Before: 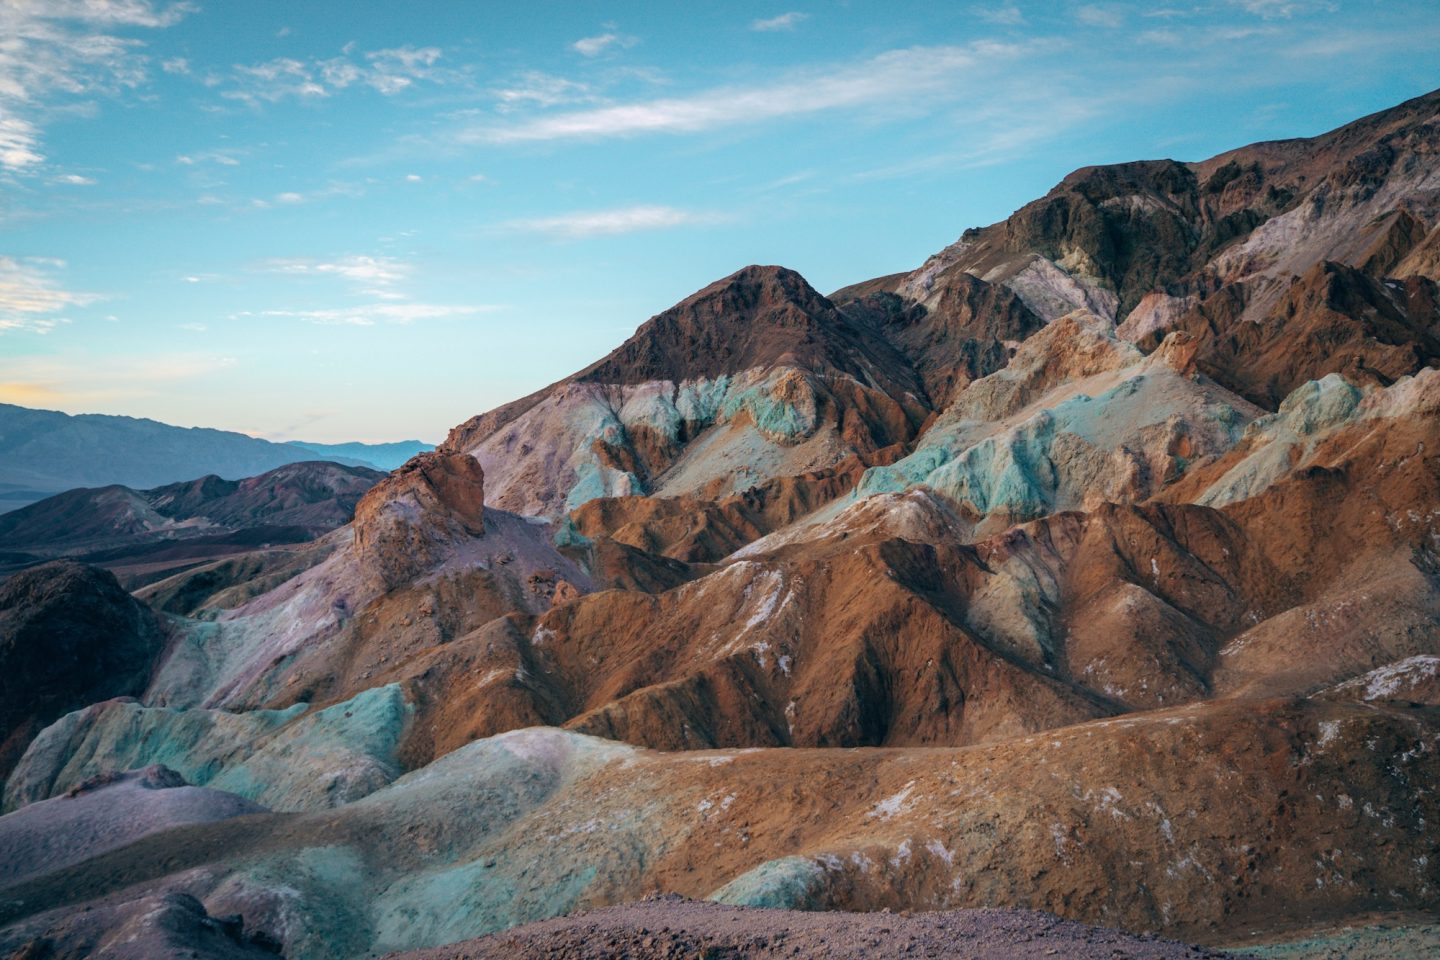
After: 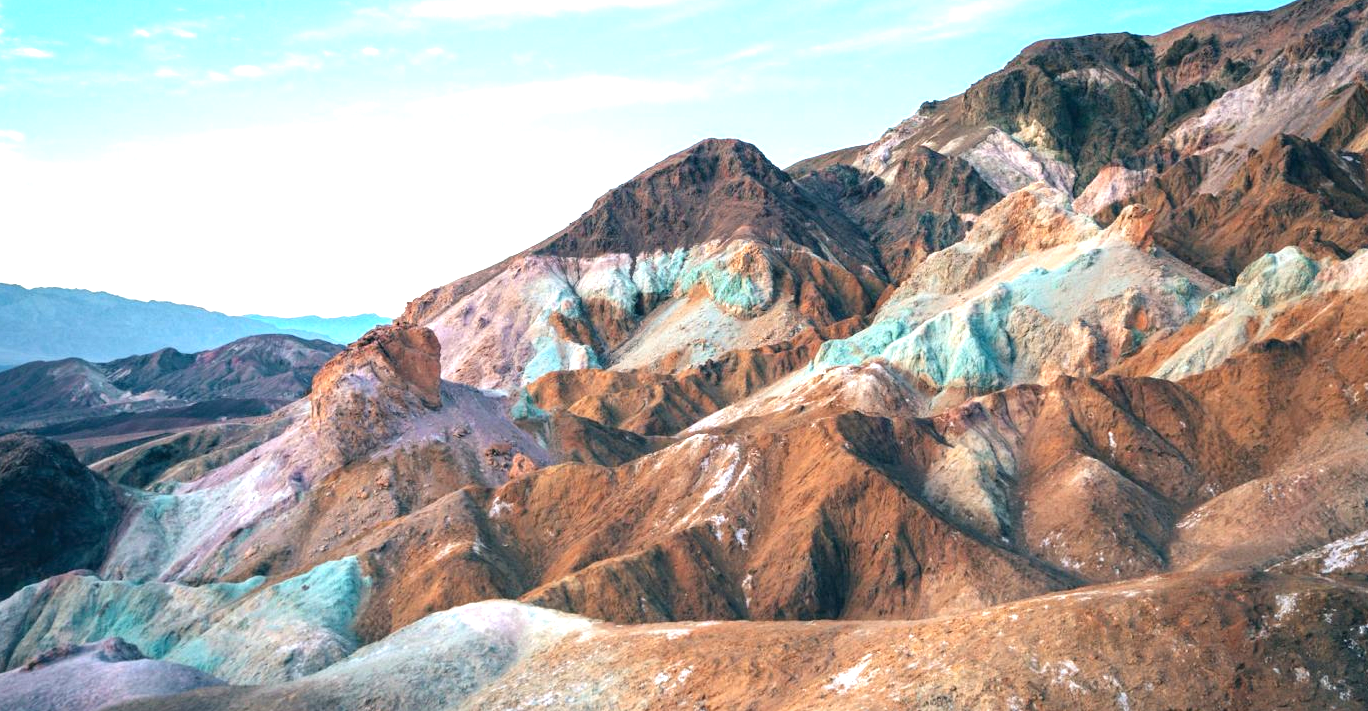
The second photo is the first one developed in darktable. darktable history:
crop and rotate: left 2.991%, top 13.302%, right 1.981%, bottom 12.636%
exposure: black level correction 0, exposure 1.388 EV, compensate exposure bias true, compensate highlight preservation false
